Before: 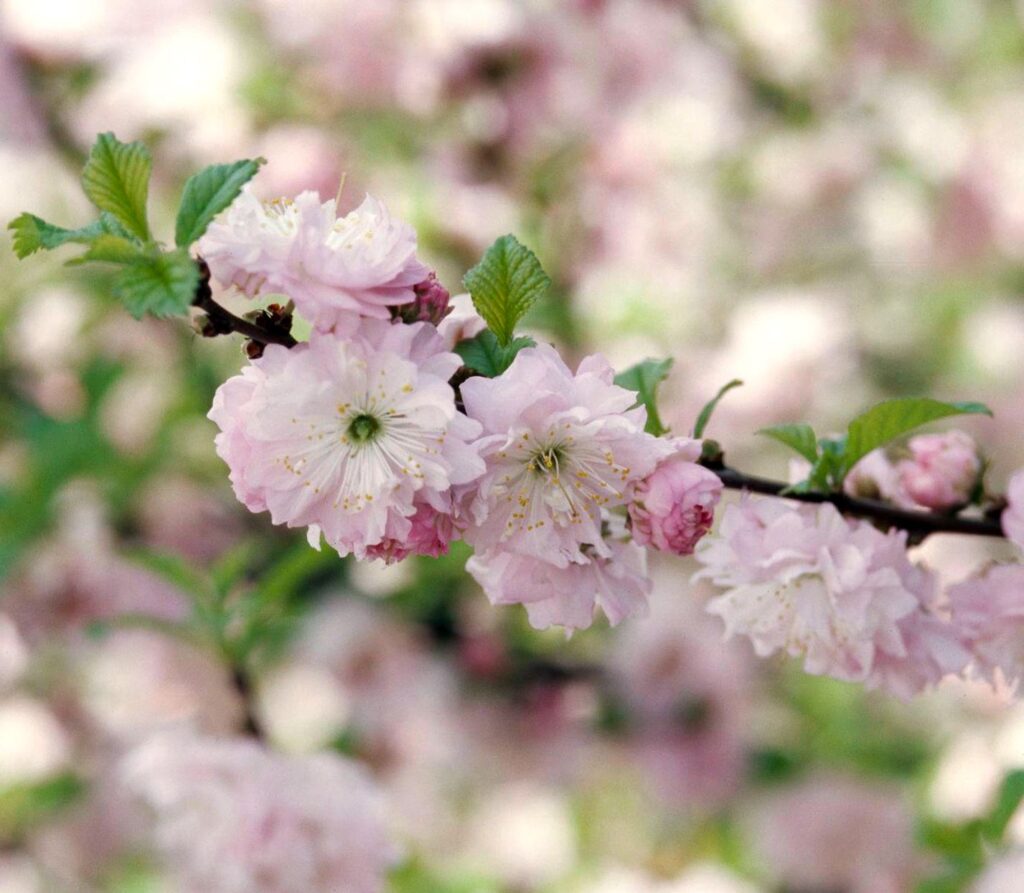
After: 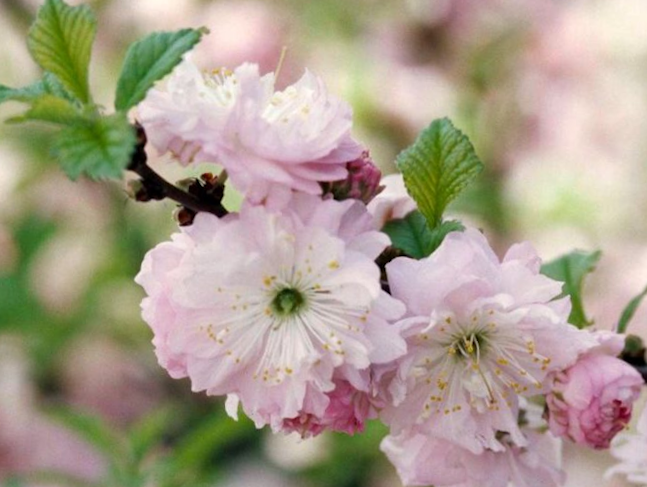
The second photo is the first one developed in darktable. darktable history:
crop and rotate: angle -4.99°, left 2.122%, top 6.945%, right 27.566%, bottom 30.519%
rotate and perspective: rotation -1.32°, lens shift (horizontal) -0.031, crop left 0.015, crop right 0.985, crop top 0.047, crop bottom 0.982
tone equalizer: on, module defaults
